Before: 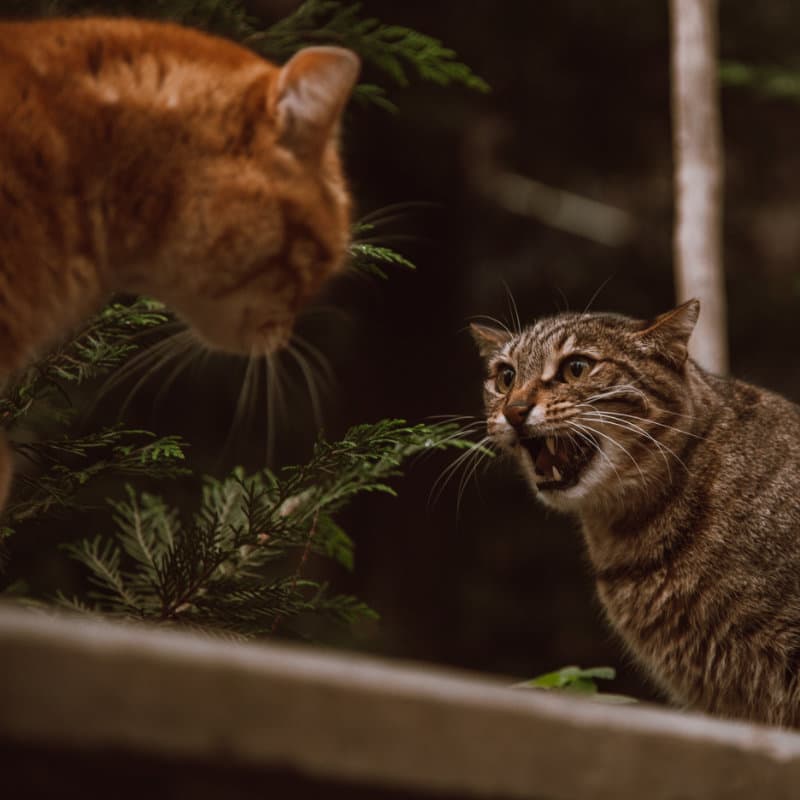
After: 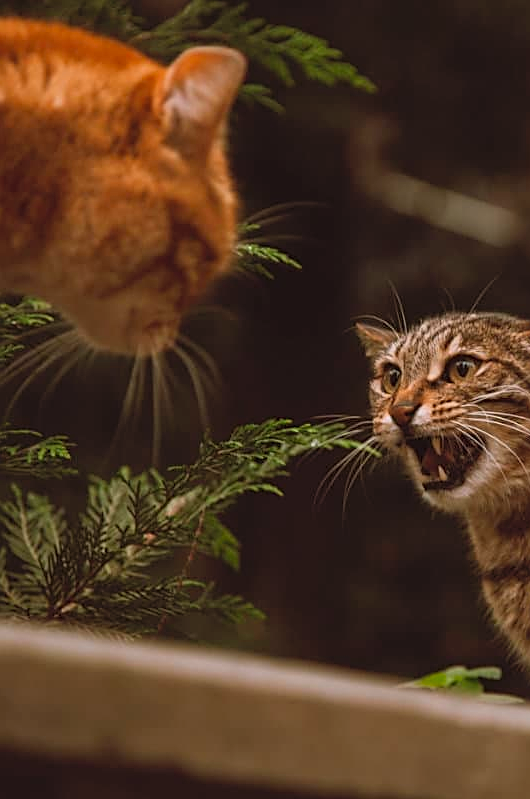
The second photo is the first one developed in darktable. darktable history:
contrast brightness saturation: contrast 0.068, brightness 0.178, saturation 0.408
crop and rotate: left 14.316%, right 19.318%
sharpen: on, module defaults
